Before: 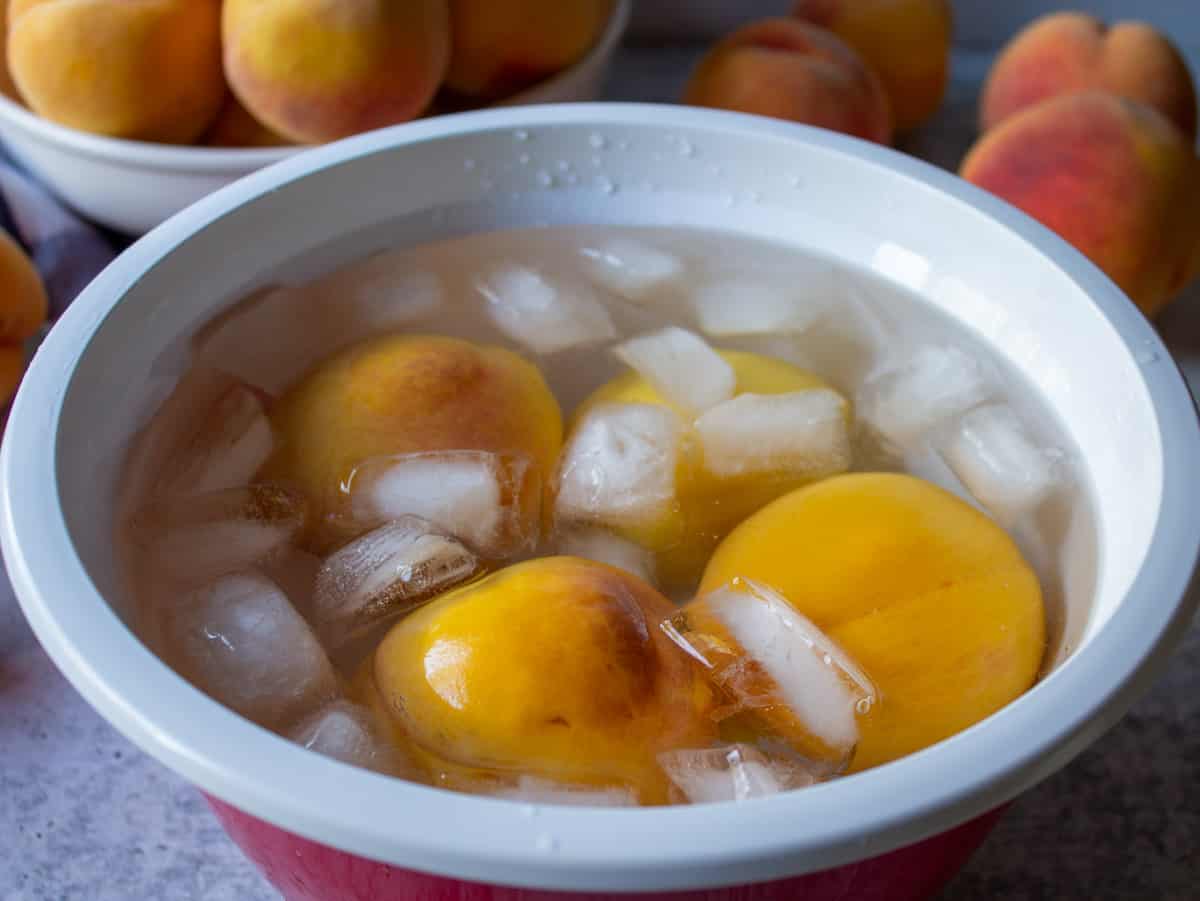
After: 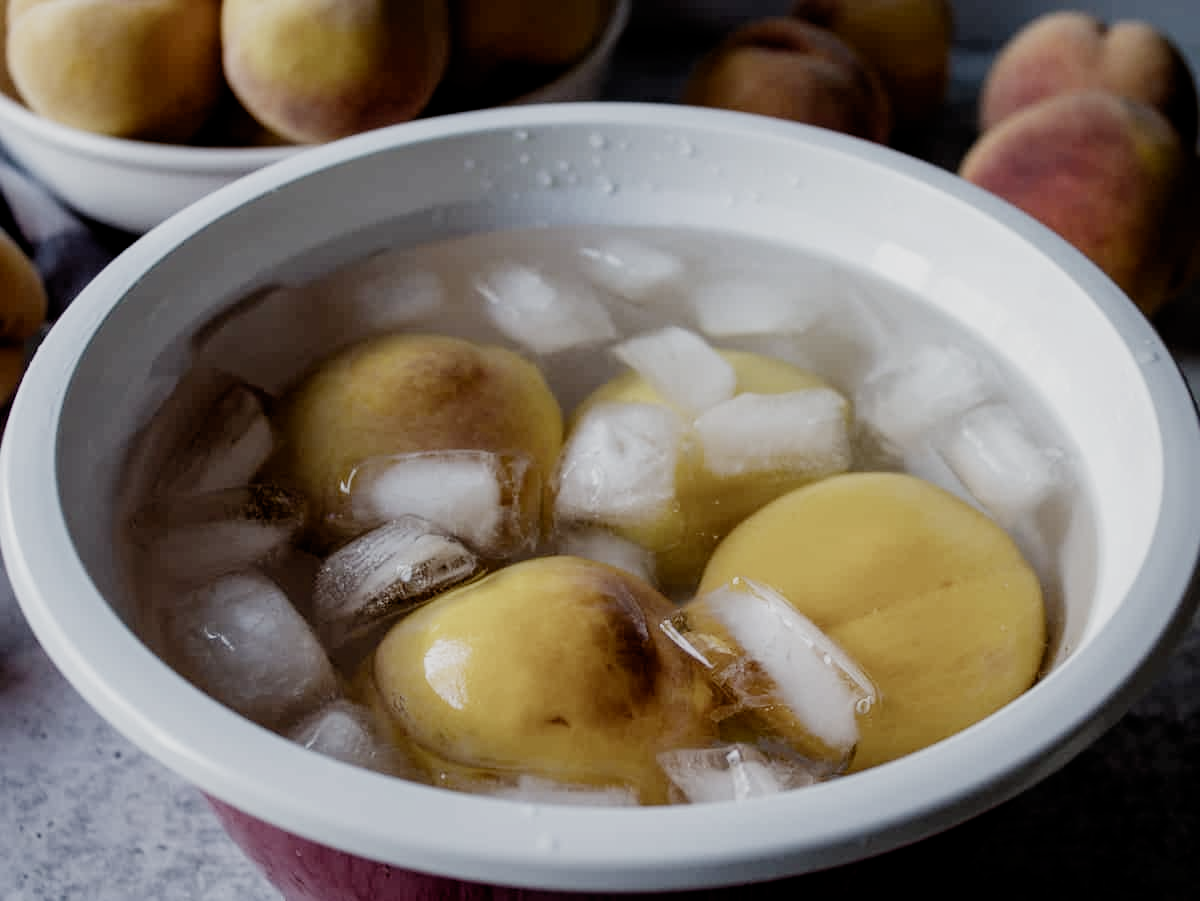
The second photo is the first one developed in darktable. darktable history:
filmic rgb: black relative exposure -5.11 EV, white relative exposure 3.97 EV, hardness 2.88, contrast 1.296, highlights saturation mix -28.91%, preserve chrominance no, color science v4 (2020), contrast in shadows soft, contrast in highlights soft
